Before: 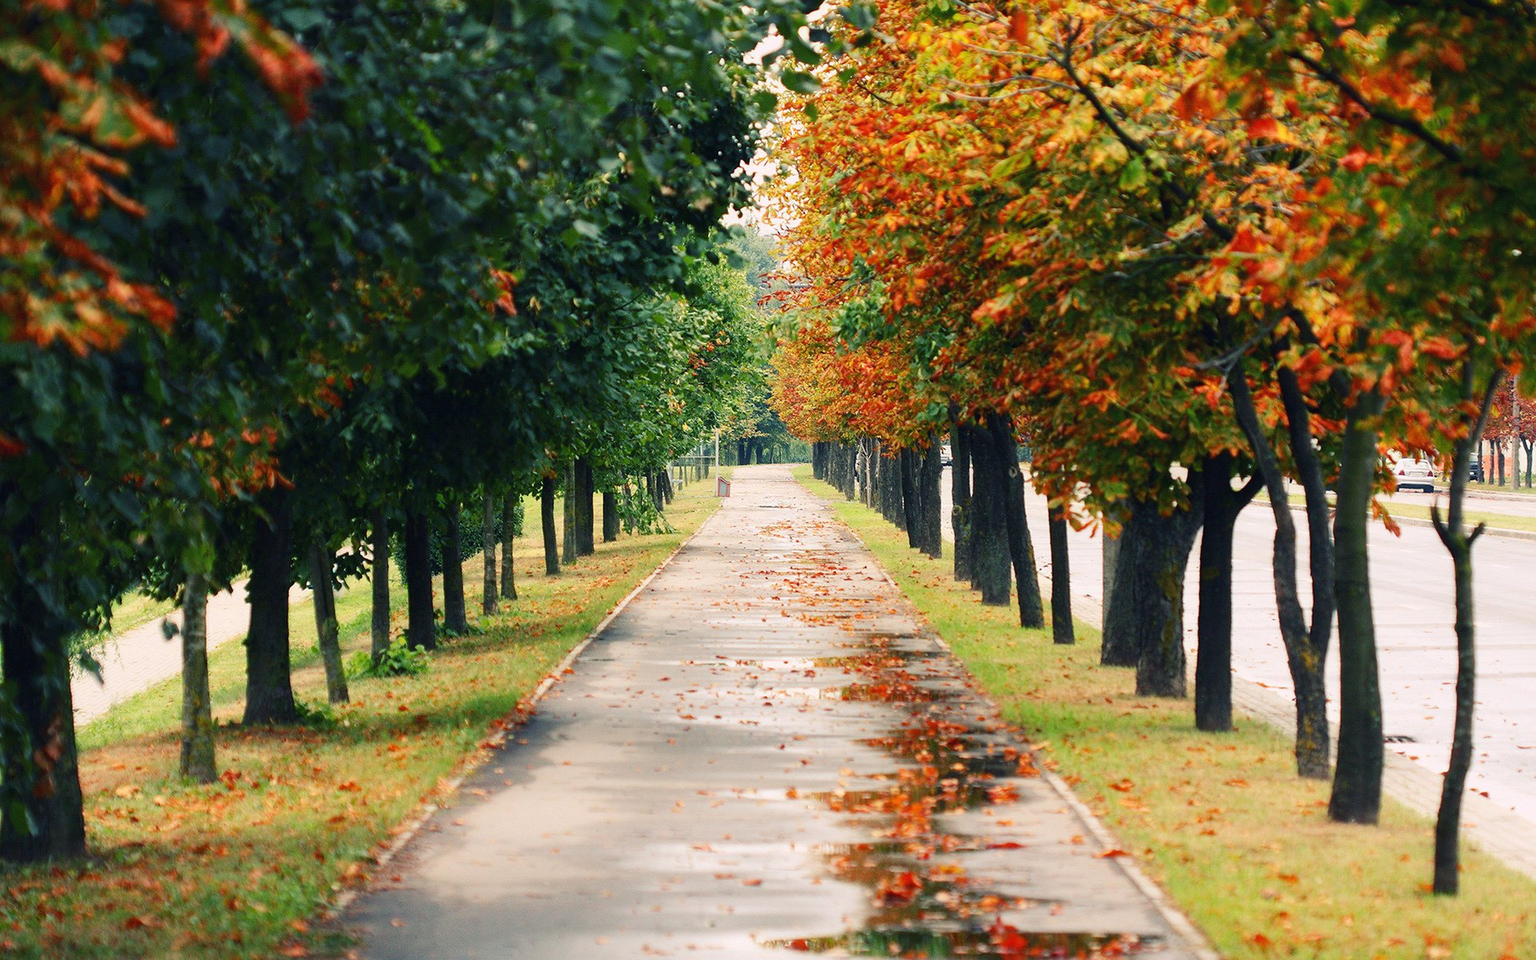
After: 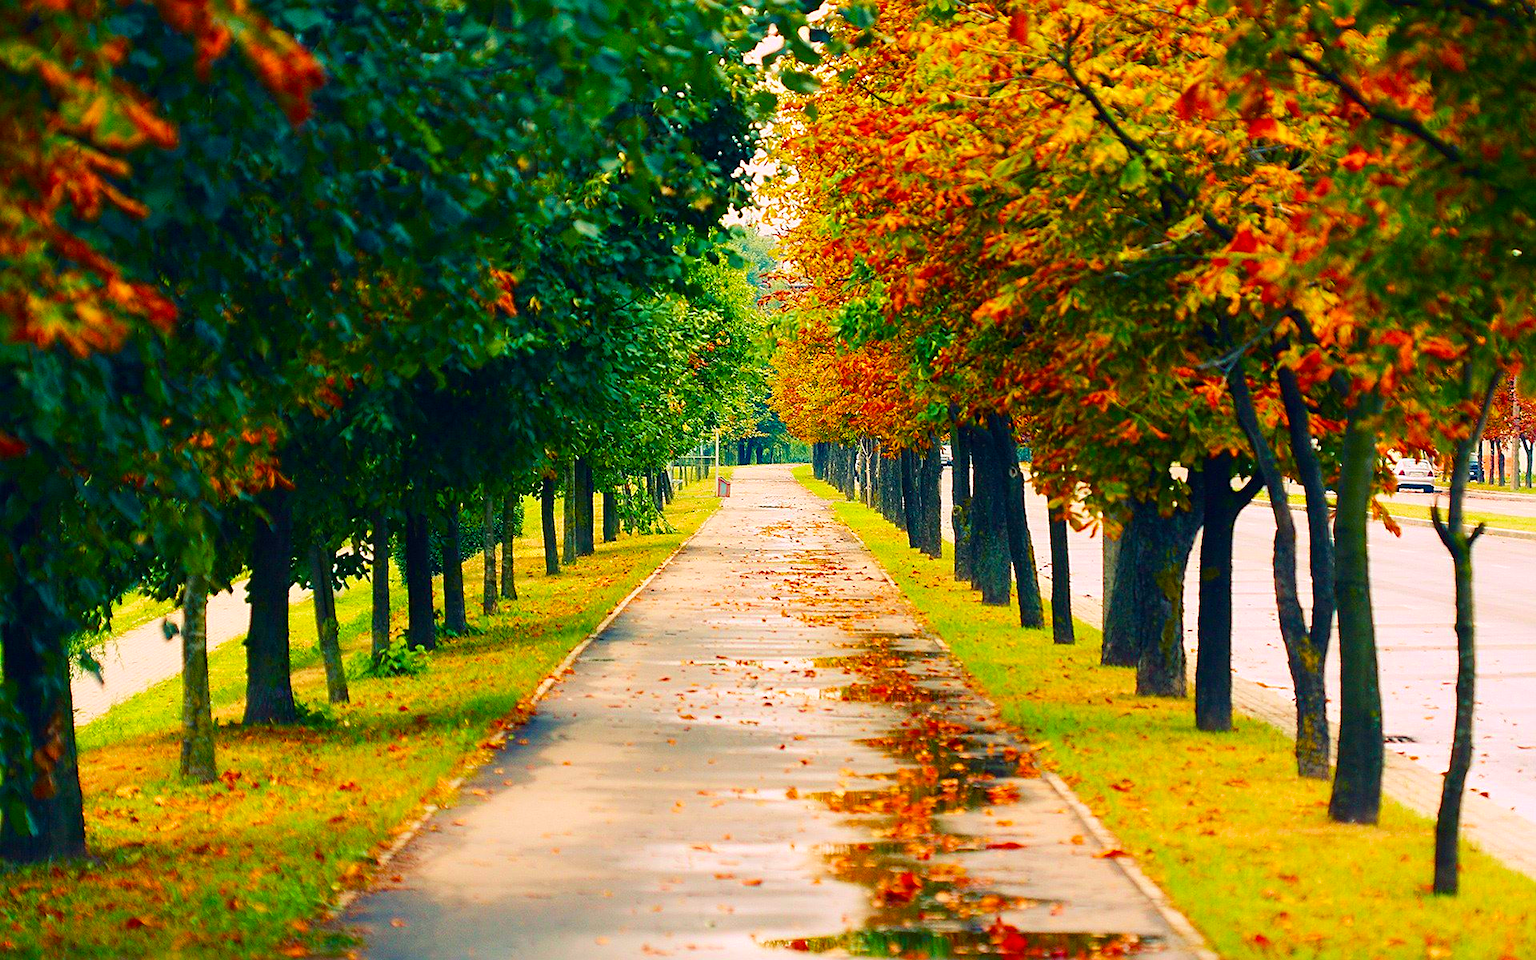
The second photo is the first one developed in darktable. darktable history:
color balance rgb: linear chroma grading › global chroma 13.3%, global vibrance 41.49%
velvia: strength 51%, mid-tones bias 0.51
sharpen: on, module defaults
